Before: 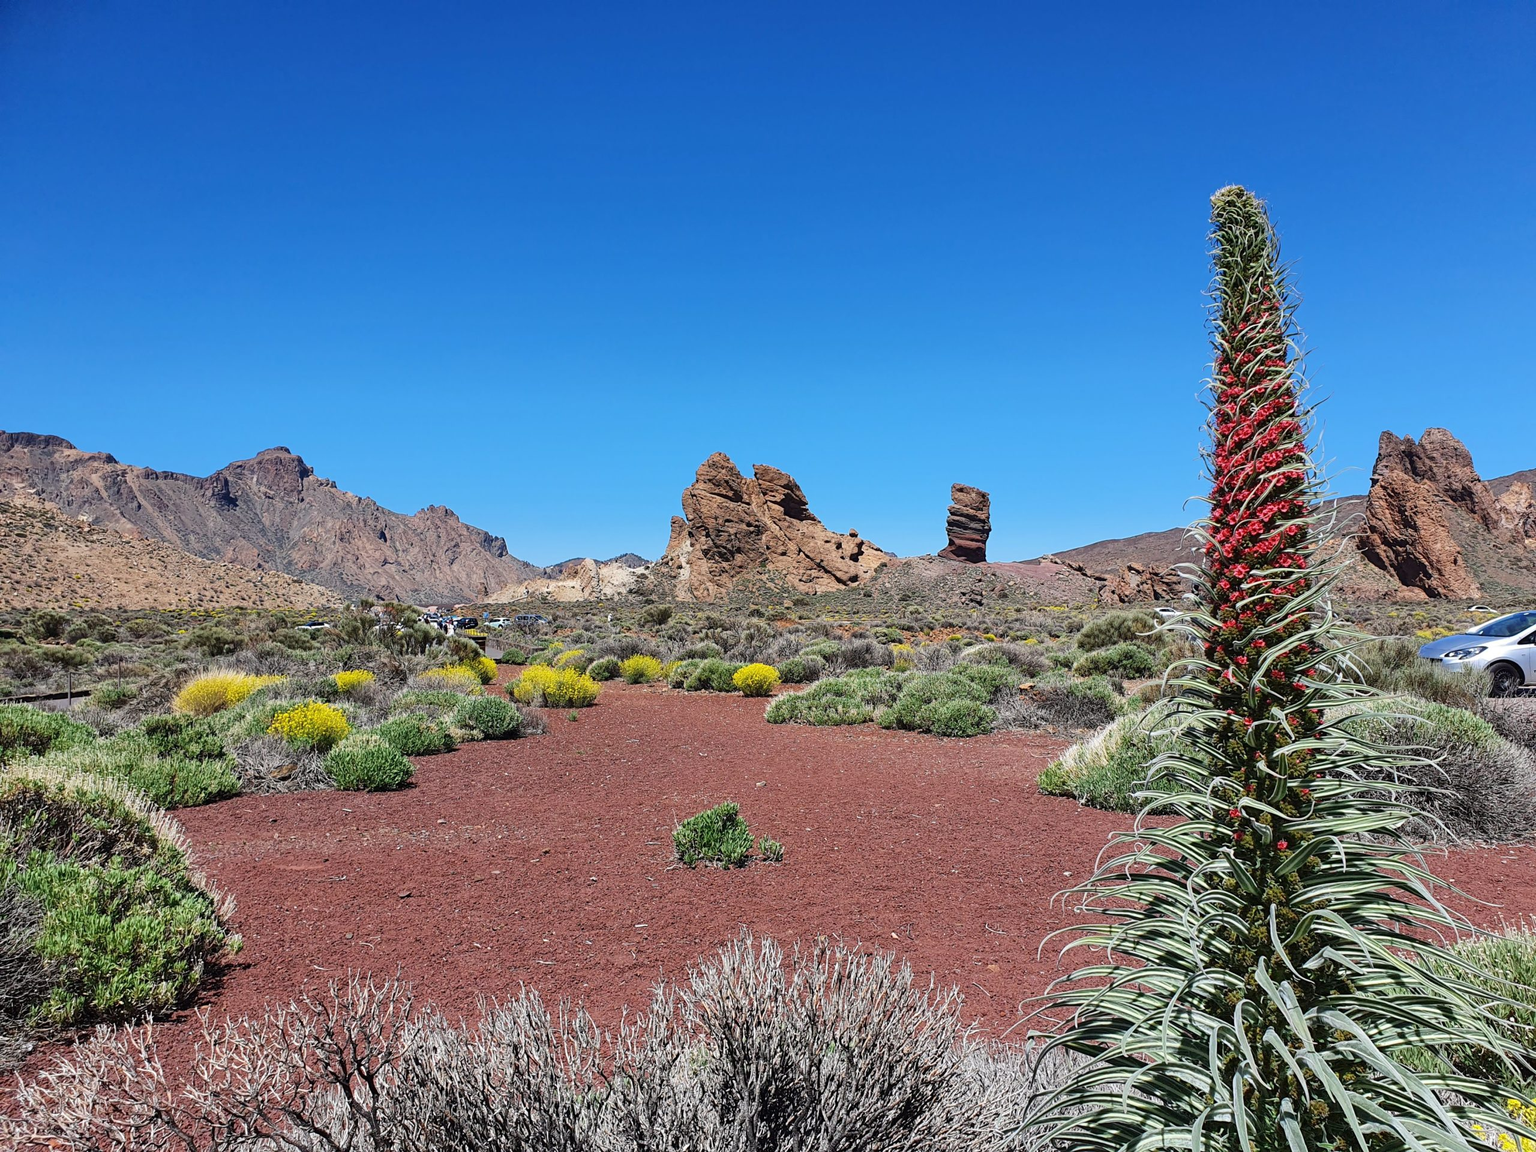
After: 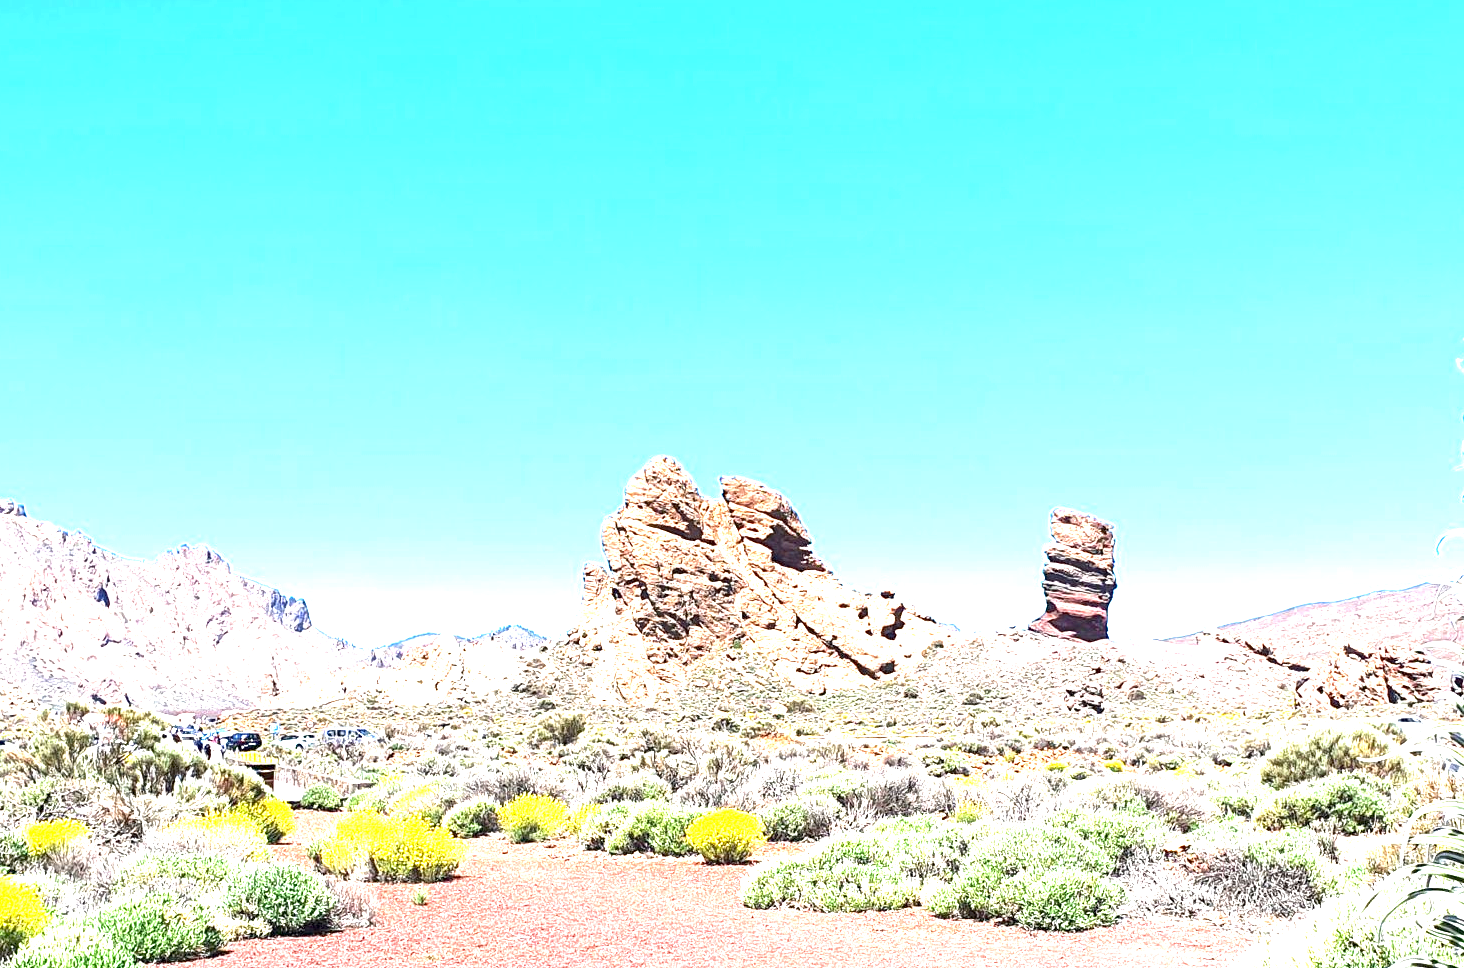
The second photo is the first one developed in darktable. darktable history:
crop: left 20.932%, top 15.471%, right 21.848%, bottom 34.081%
exposure: black level correction 0.001, exposure 2.607 EV, compensate exposure bias true, compensate highlight preservation false
tone equalizer: on, module defaults
